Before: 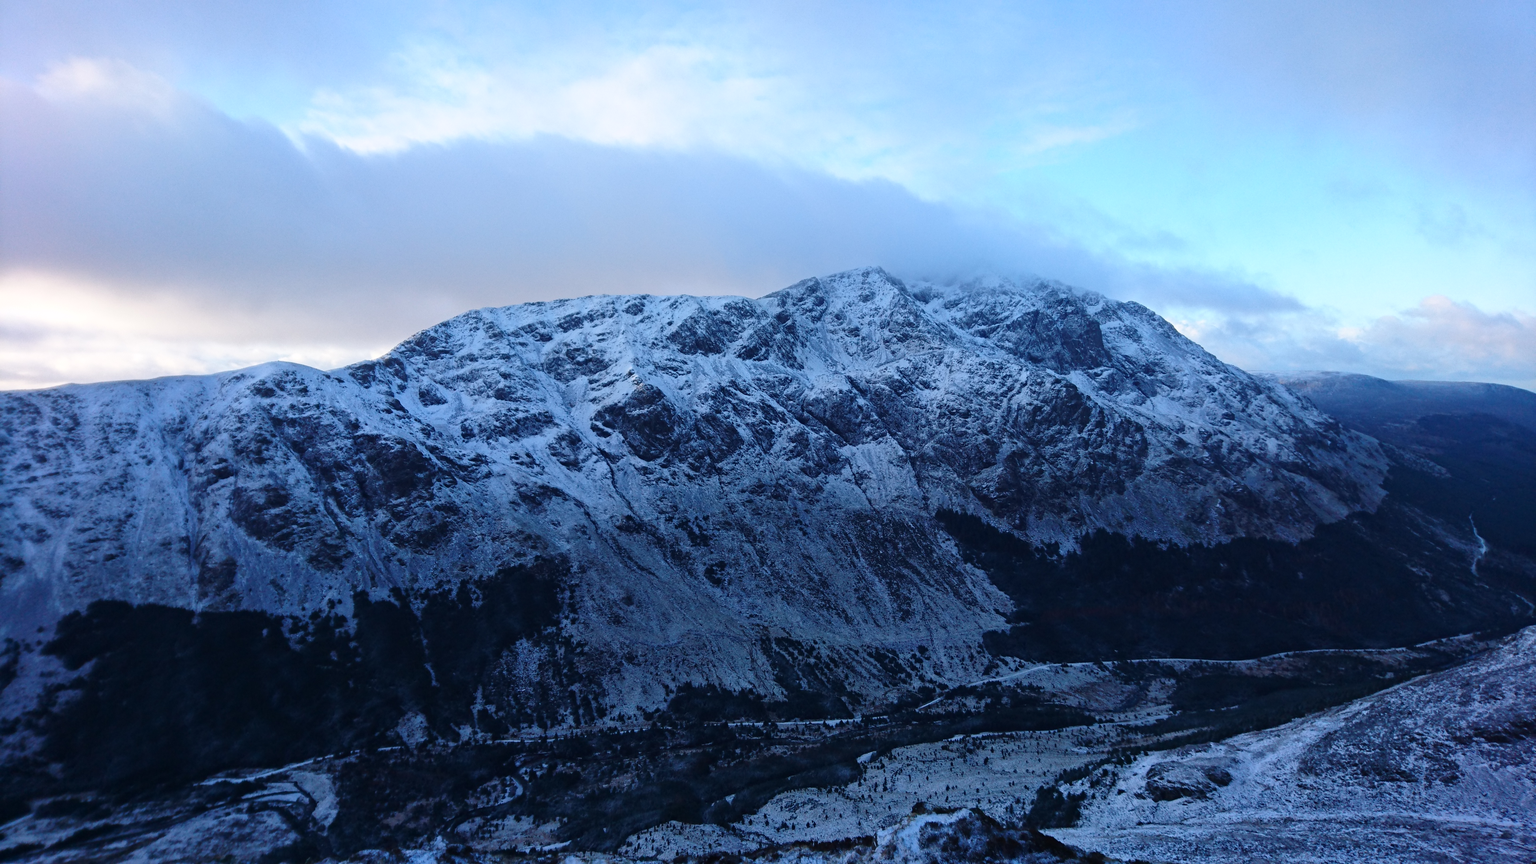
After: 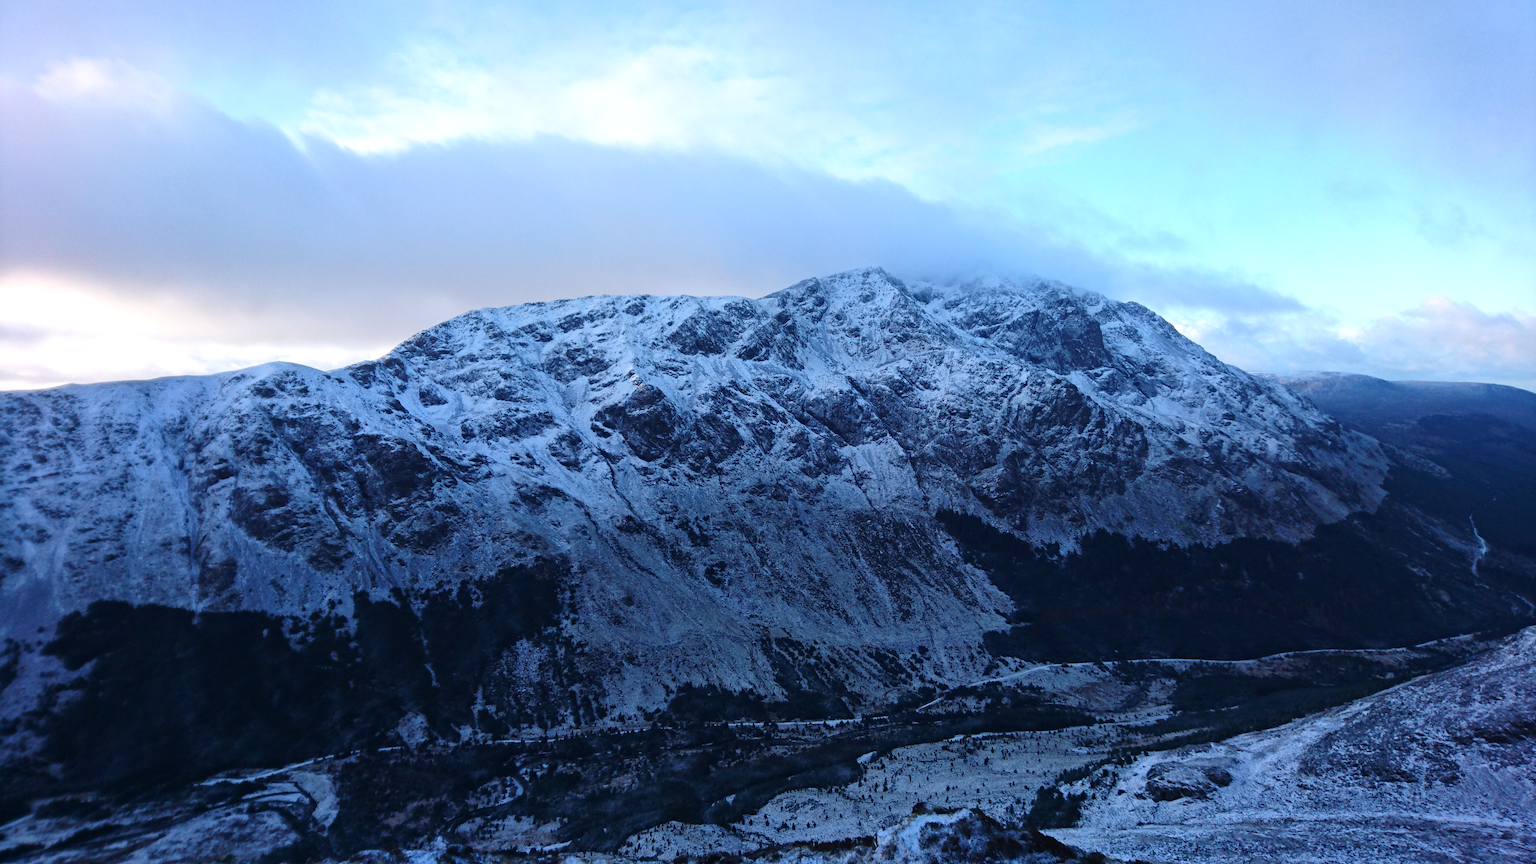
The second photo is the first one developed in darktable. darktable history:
exposure: exposure 0.179 EV, compensate exposure bias true, compensate highlight preservation false
